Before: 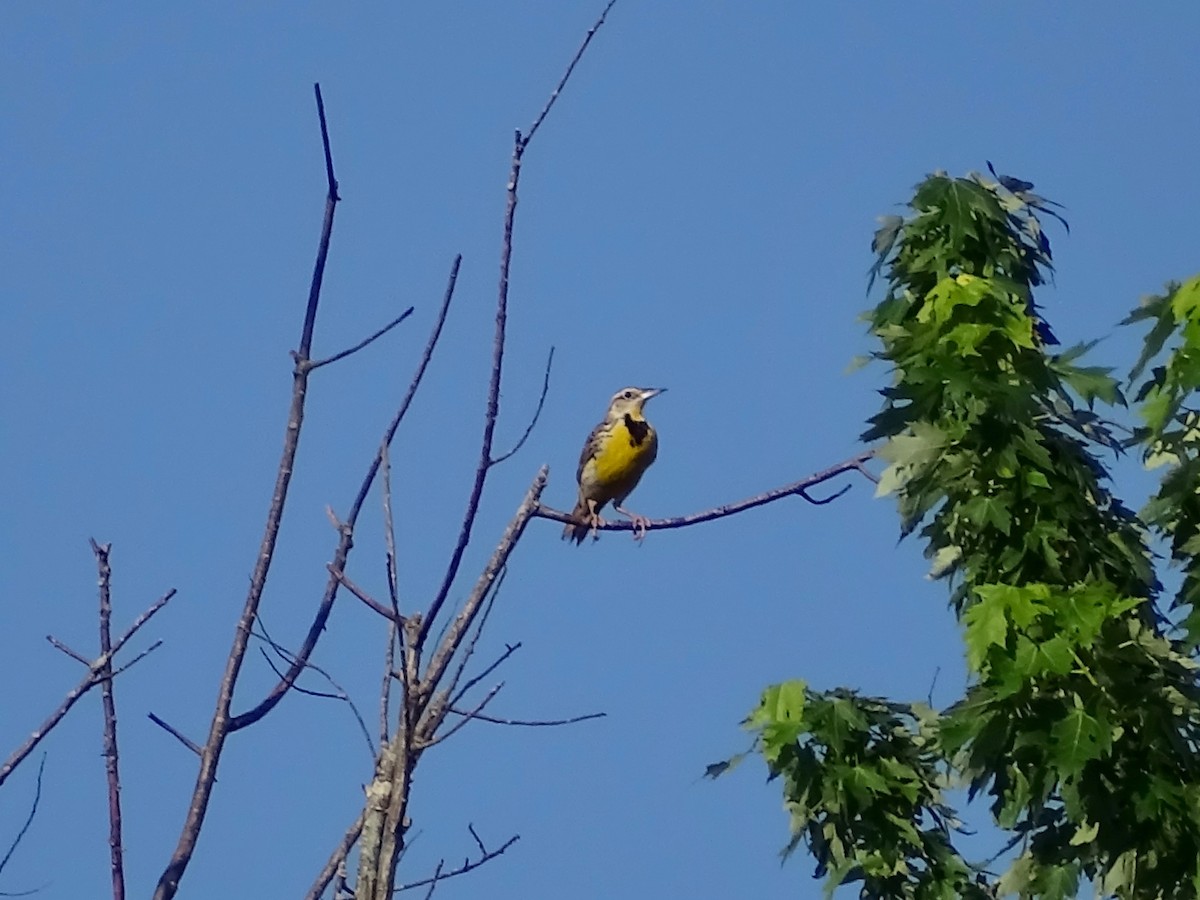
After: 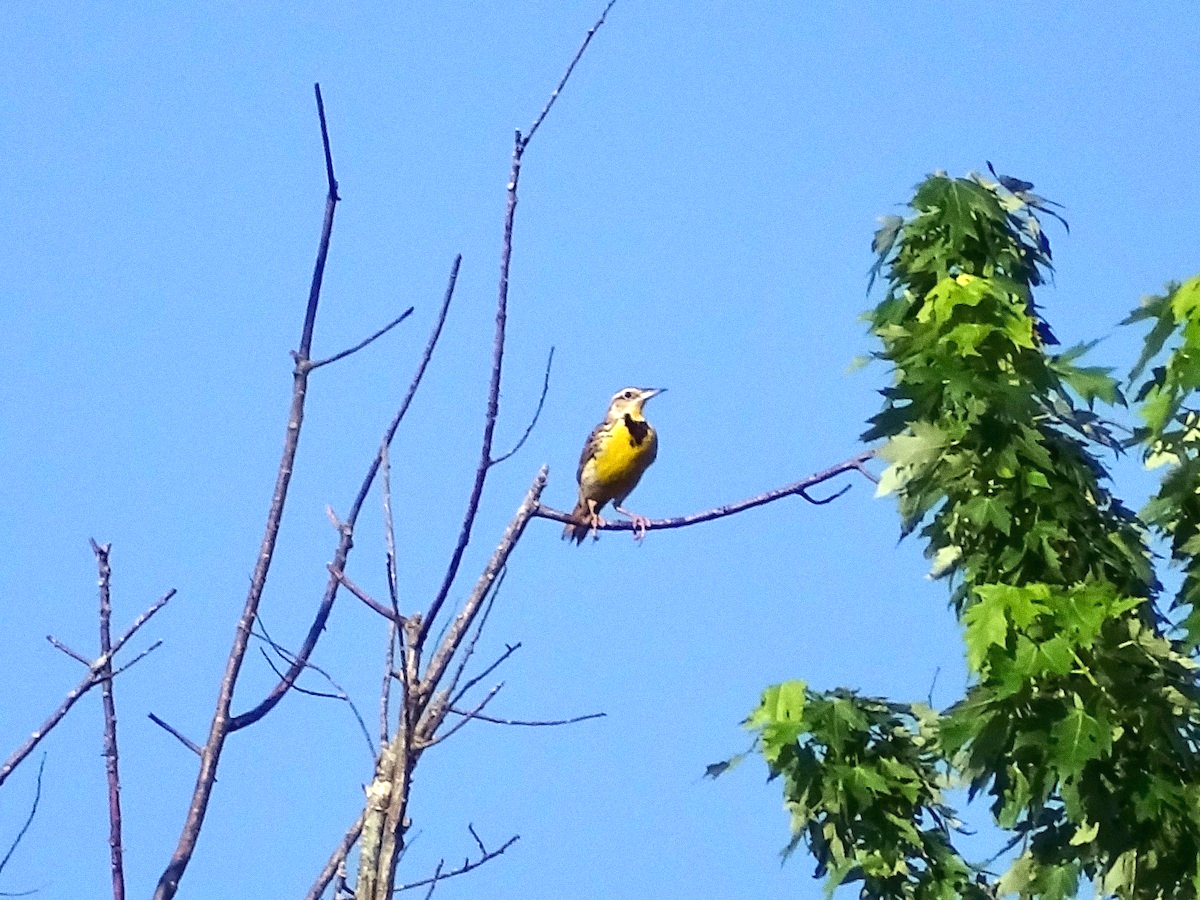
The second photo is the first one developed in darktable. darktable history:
velvia: strength 17%
grain: coarseness 0.09 ISO
exposure: black level correction 0, exposure 1.173 EV, compensate exposure bias true, compensate highlight preservation false
